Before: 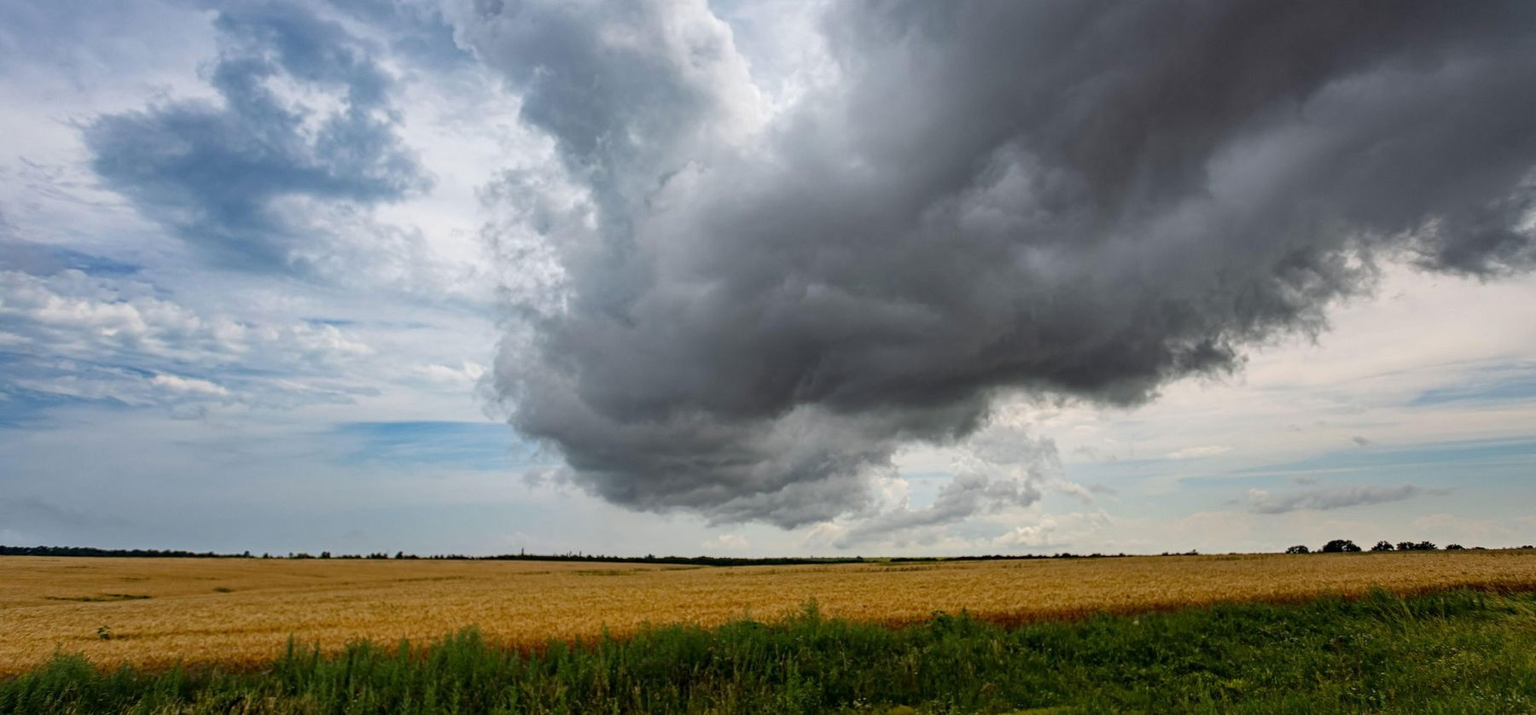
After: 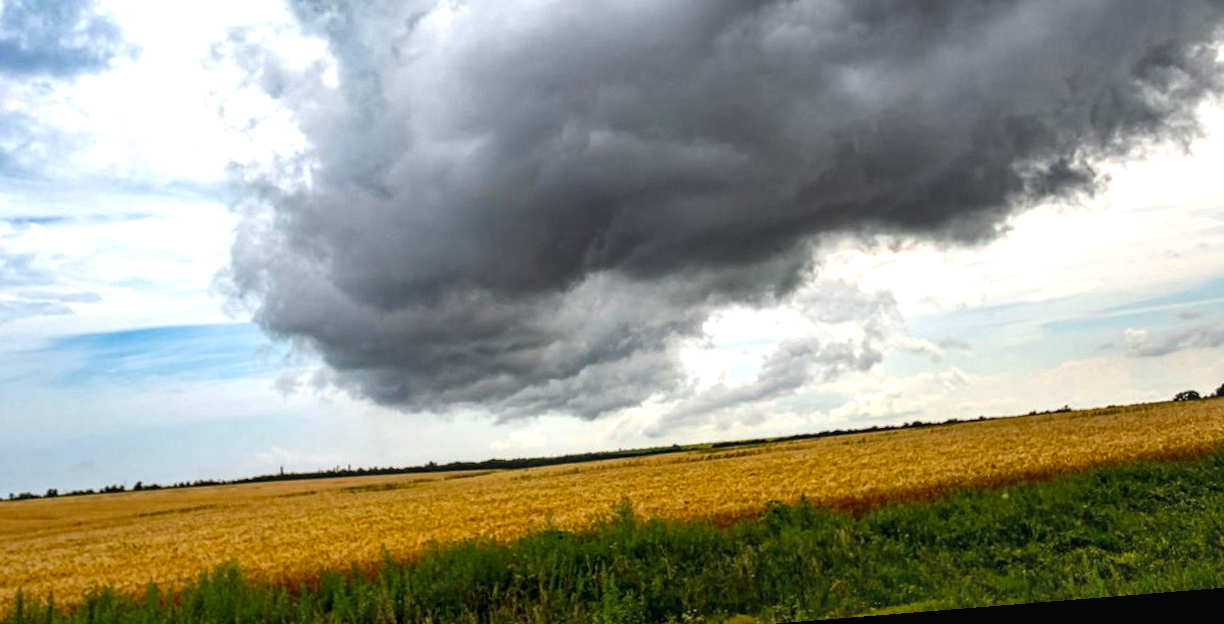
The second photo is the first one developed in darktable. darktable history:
exposure: black level correction 0, exposure 0.5 EV, compensate exposure bias true, compensate highlight preservation false
crop: left 16.871%, top 22.857%, right 9.116%
color balance: output saturation 110%
tone equalizer: -8 EV -0.001 EV, -7 EV 0.001 EV, -6 EV -0.002 EV, -5 EV -0.003 EV, -4 EV -0.062 EV, -3 EV -0.222 EV, -2 EV -0.267 EV, -1 EV 0.105 EV, +0 EV 0.303 EV
rotate and perspective: rotation -4.57°, crop left 0.054, crop right 0.944, crop top 0.087, crop bottom 0.914
local contrast: on, module defaults
